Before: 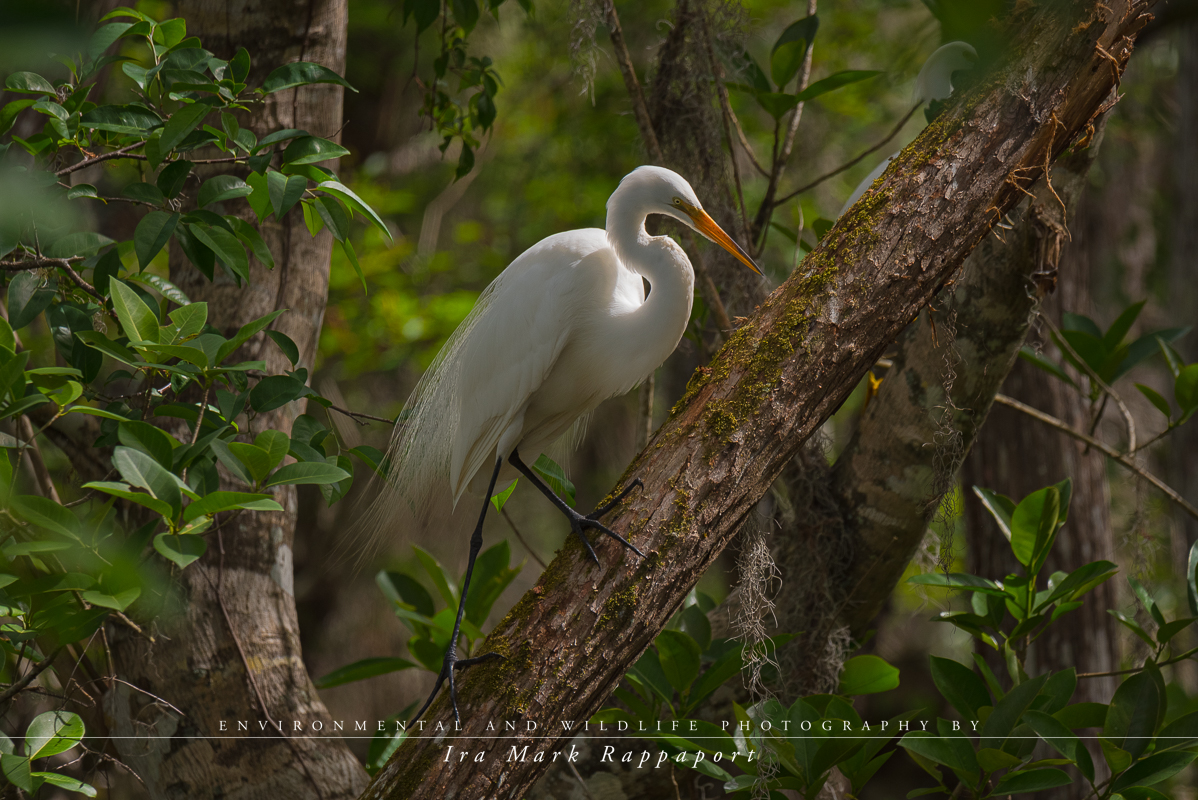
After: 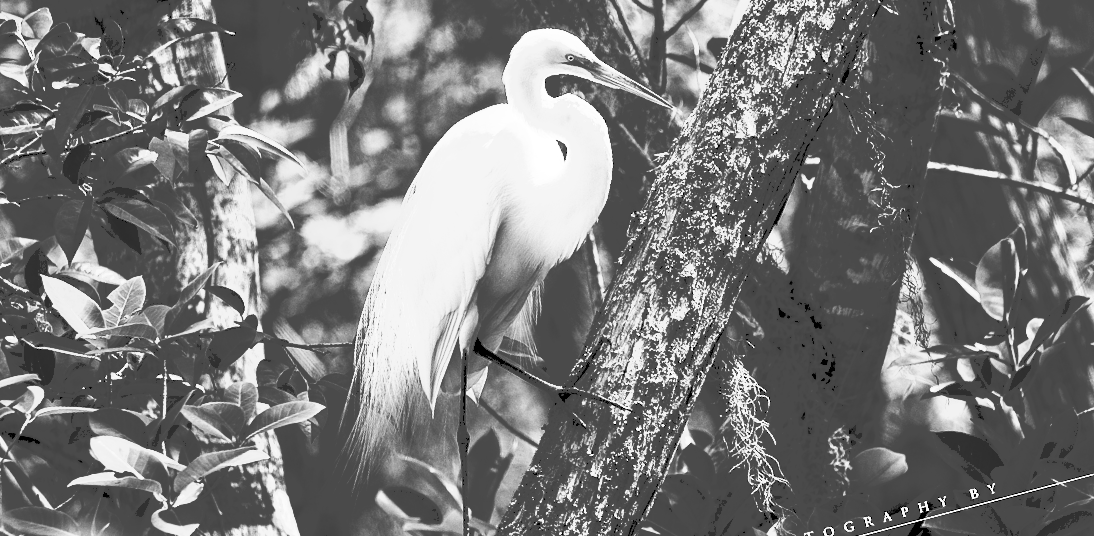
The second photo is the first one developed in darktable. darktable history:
color balance rgb: shadows lift › luminance -21.66%, shadows lift › chroma 6.57%, shadows lift › hue 270°, power › chroma 0.68%, power › hue 60°, highlights gain › luminance 6.08%, highlights gain › chroma 1.33%, highlights gain › hue 90°, global offset › luminance -0.87%, perceptual saturation grading › global saturation 26.86%, perceptual saturation grading › highlights -28.39%, perceptual saturation grading › mid-tones 15.22%, perceptual saturation grading › shadows 33.98%, perceptual brilliance grading › highlights 10%, perceptual brilliance grading › mid-tones 5%
contrast brightness saturation: contrast 0.4, brightness 0.05, saturation 0.25
exposure: black level correction 0, exposure 0.7 EV, compensate exposure bias true, compensate highlight preservation false
tone curve: curves: ch0 [(0, 0) (0.003, 0.279) (0.011, 0.287) (0.025, 0.295) (0.044, 0.304) (0.069, 0.316) (0.1, 0.319) (0.136, 0.316) (0.177, 0.32) (0.224, 0.359) (0.277, 0.421) (0.335, 0.511) (0.399, 0.639) (0.468, 0.734) (0.543, 0.827) (0.623, 0.89) (0.709, 0.944) (0.801, 0.965) (0.898, 0.968) (1, 1)], preserve colors none
rotate and perspective: rotation -14.8°, crop left 0.1, crop right 0.903, crop top 0.25, crop bottom 0.748
monochrome: on, module defaults
color zones: curves: ch0 [(0, 0.5) (0.125, 0.4) (0.25, 0.5) (0.375, 0.4) (0.5, 0.4) (0.625, 0.35) (0.75, 0.35) (0.875, 0.5)]; ch1 [(0, 0.35) (0.125, 0.45) (0.25, 0.35) (0.375, 0.35) (0.5, 0.35) (0.625, 0.35) (0.75, 0.45) (0.875, 0.35)]; ch2 [(0, 0.6) (0.125, 0.5) (0.25, 0.5) (0.375, 0.6) (0.5, 0.6) (0.625, 0.5) (0.75, 0.5) (0.875, 0.5)]
base curve: curves: ch0 [(0, 0) (0.088, 0.125) (0.176, 0.251) (0.354, 0.501) (0.613, 0.749) (1, 0.877)], preserve colors none
